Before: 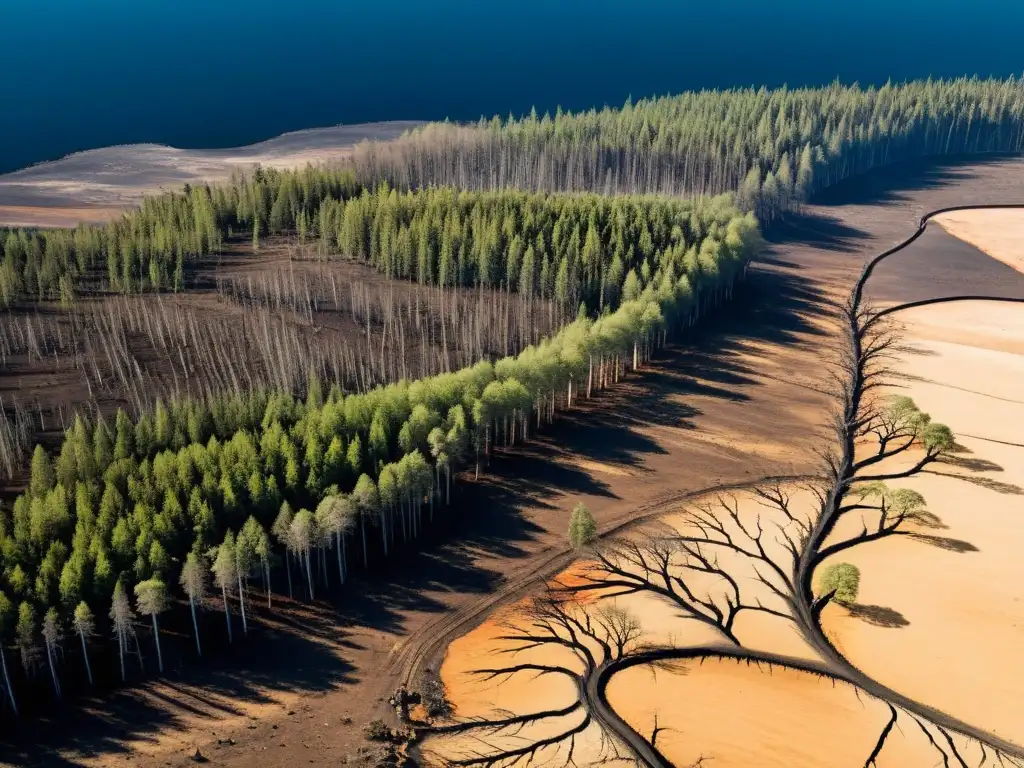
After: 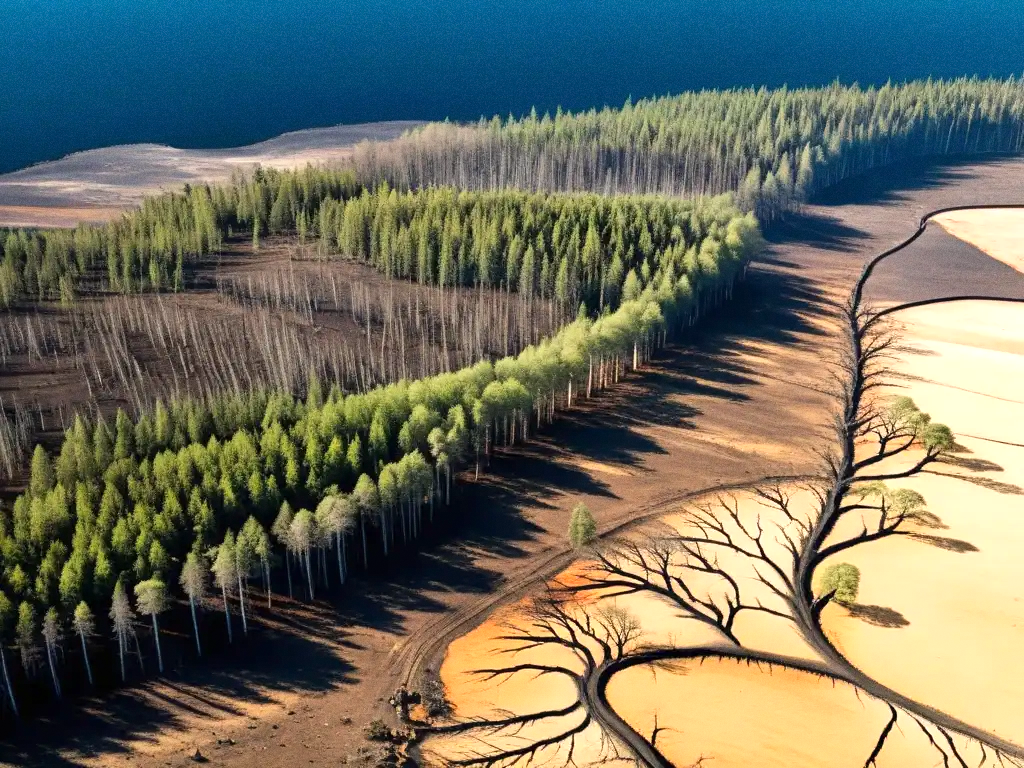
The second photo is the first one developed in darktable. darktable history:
exposure: exposure 0.485 EV, compensate highlight preservation false
grain: on, module defaults
